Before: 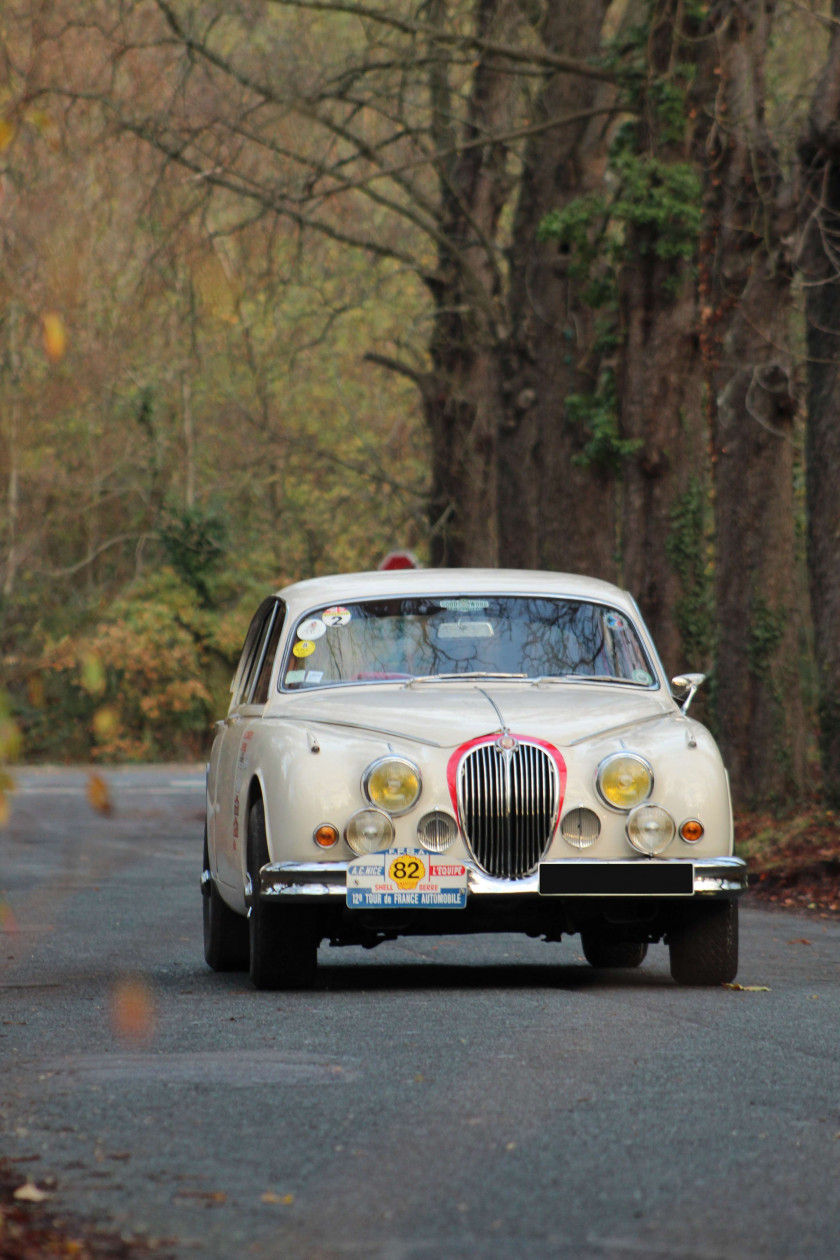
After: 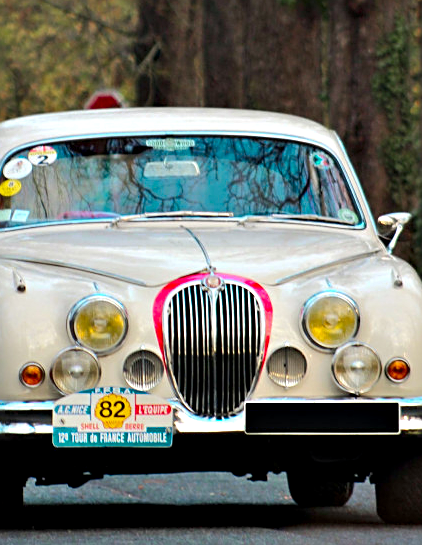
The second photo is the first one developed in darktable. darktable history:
sharpen: on, module defaults
crop: left 35.03%, top 36.625%, right 14.663%, bottom 20.057%
contrast equalizer: octaves 7, y [[0.528, 0.548, 0.563, 0.562, 0.546, 0.526], [0.55 ×6], [0 ×6], [0 ×6], [0 ×6]]
color zones: curves: ch0 [(0.254, 0.492) (0.724, 0.62)]; ch1 [(0.25, 0.528) (0.719, 0.796)]; ch2 [(0, 0.472) (0.25, 0.5) (0.73, 0.184)]
